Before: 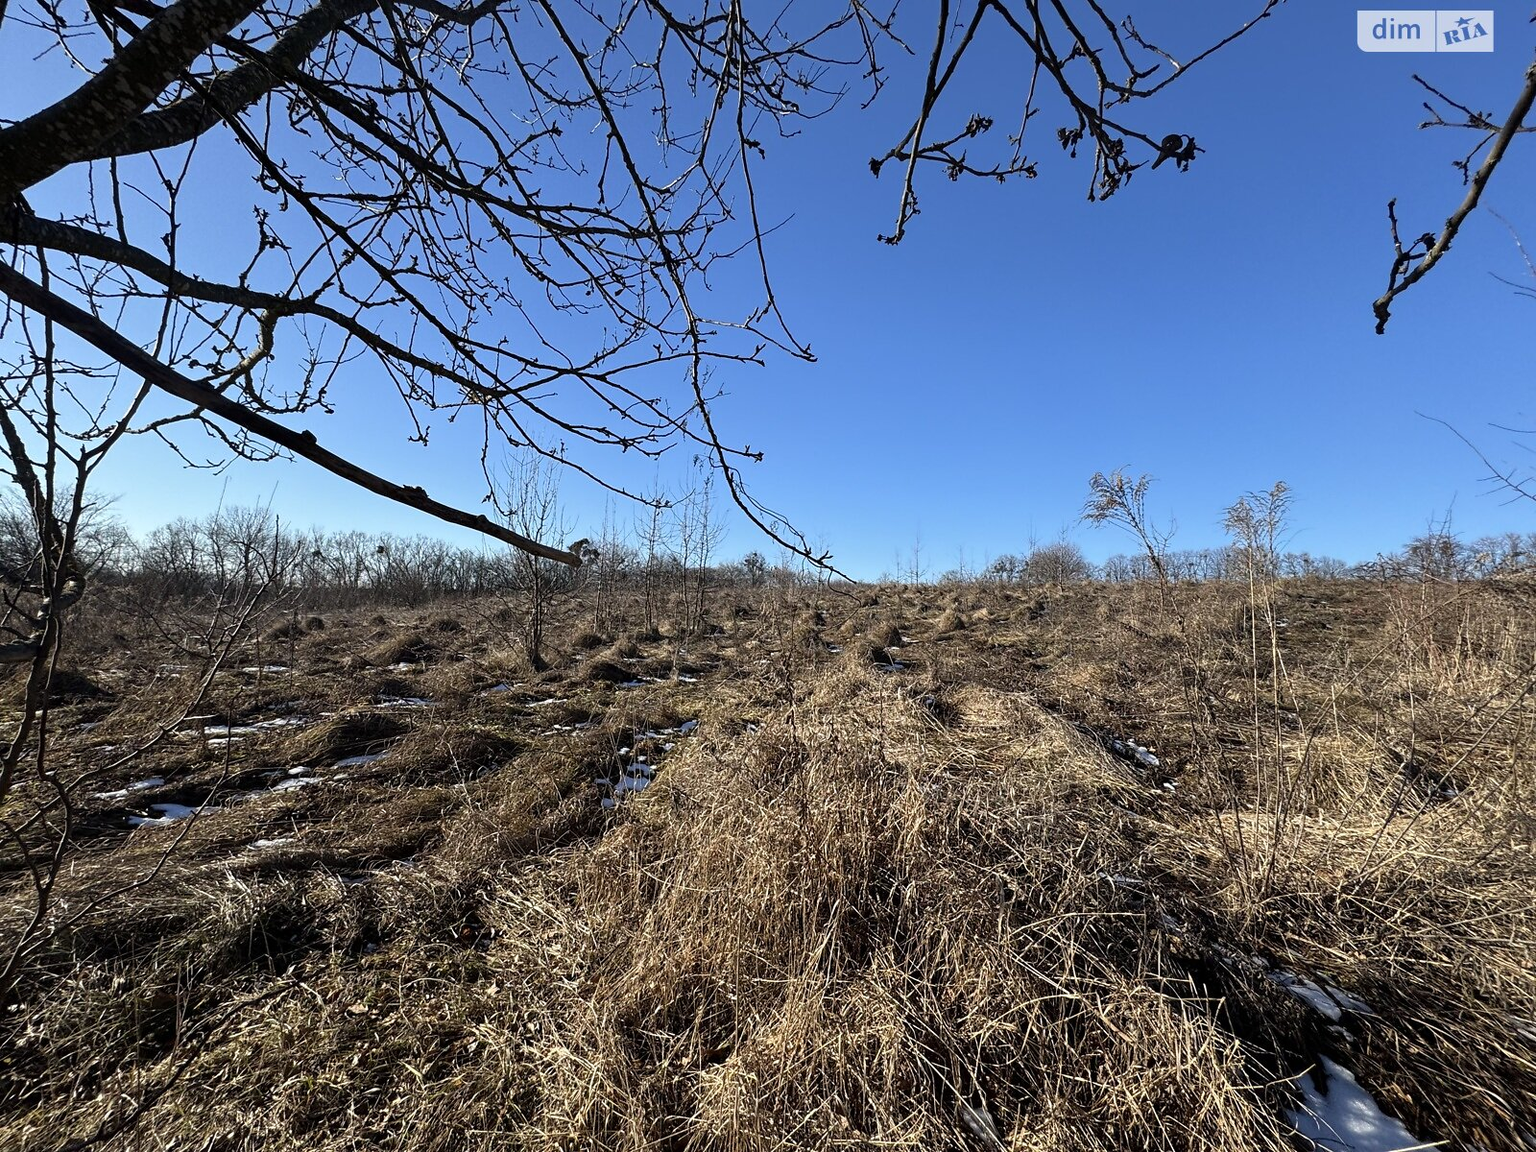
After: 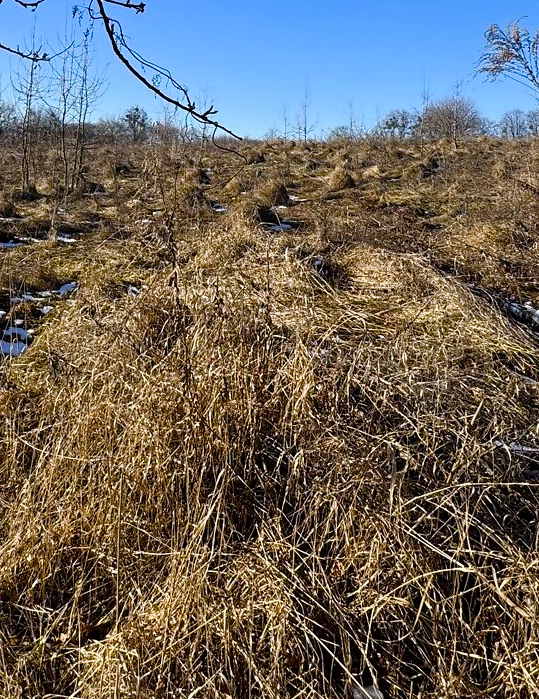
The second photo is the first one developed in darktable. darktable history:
color balance rgb: highlights gain › chroma 0.219%, highlights gain › hue 331.43°, linear chroma grading › shadows 19.111%, linear chroma grading › highlights 2.819%, linear chroma grading › mid-tones 10.565%, perceptual saturation grading › global saturation 26.452%, perceptual saturation grading › highlights -28.049%, perceptual saturation grading › mid-tones 15.884%, perceptual saturation grading › shadows 34.107%
crop: left 40.652%, top 39.006%, right 25.644%, bottom 2.716%
